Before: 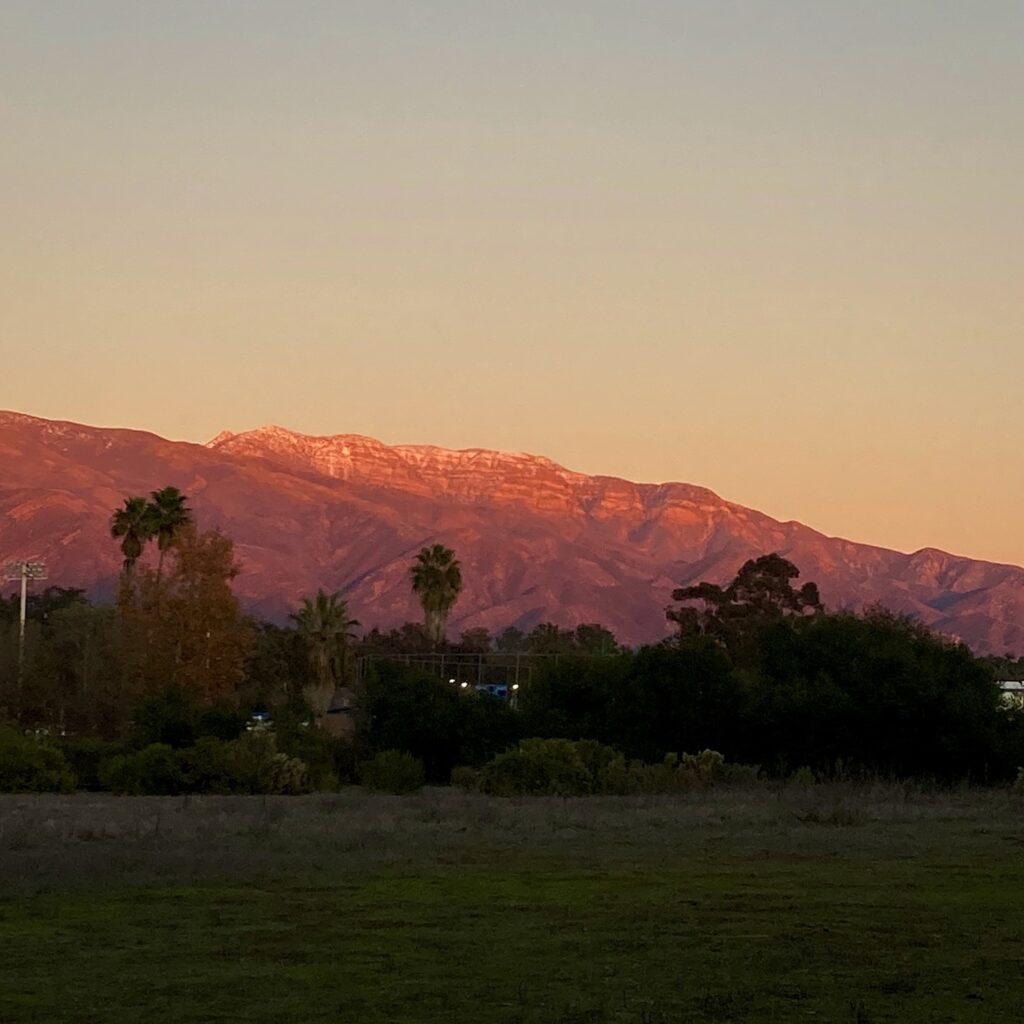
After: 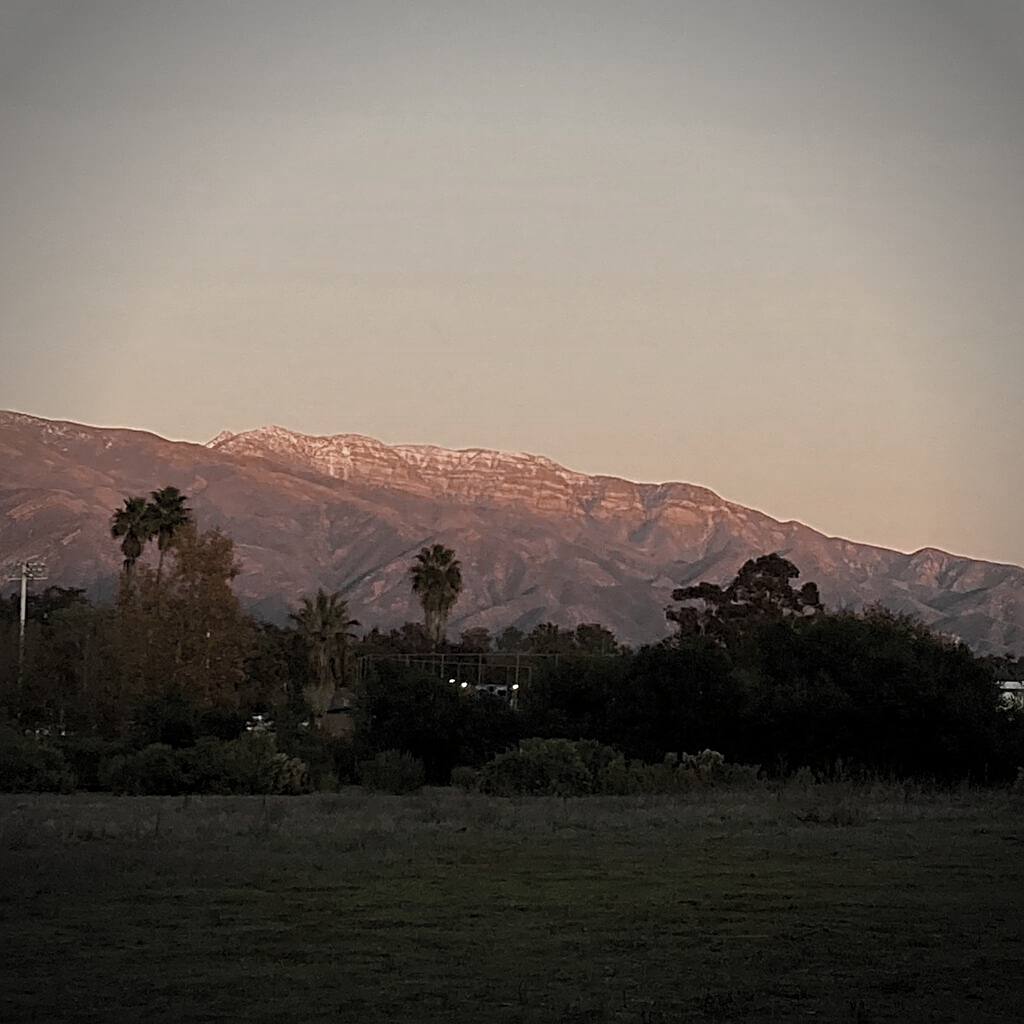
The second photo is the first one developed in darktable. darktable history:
sharpen: radius 2.77
vignetting: automatic ratio true
color balance rgb: power › hue 323.98°, highlights gain › chroma 1.055%, highlights gain › hue 60.16°, perceptual saturation grading › global saturation 9.168%, perceptual saturation grading › highlights -12.883%, perceptual saturation grading › mid-tones 14.692%, perceptual saturation grading › shadows 23.897%
color zones: curves: ch0 [(0, 0.613) (0.01, 0.613) (0.245, 0.448) (0.498, 0.529) (0.642, 0.665) (0.879, 0.777) (0.99, 0.613)]; ch1 [(0, 0.035) (0.121, 0.189) (0.259, 0.197) (0.415, 0.061) (0.589, 0.022) (0.732, 0.022) (0.857, 0.026) (0.991, 0.053)]
